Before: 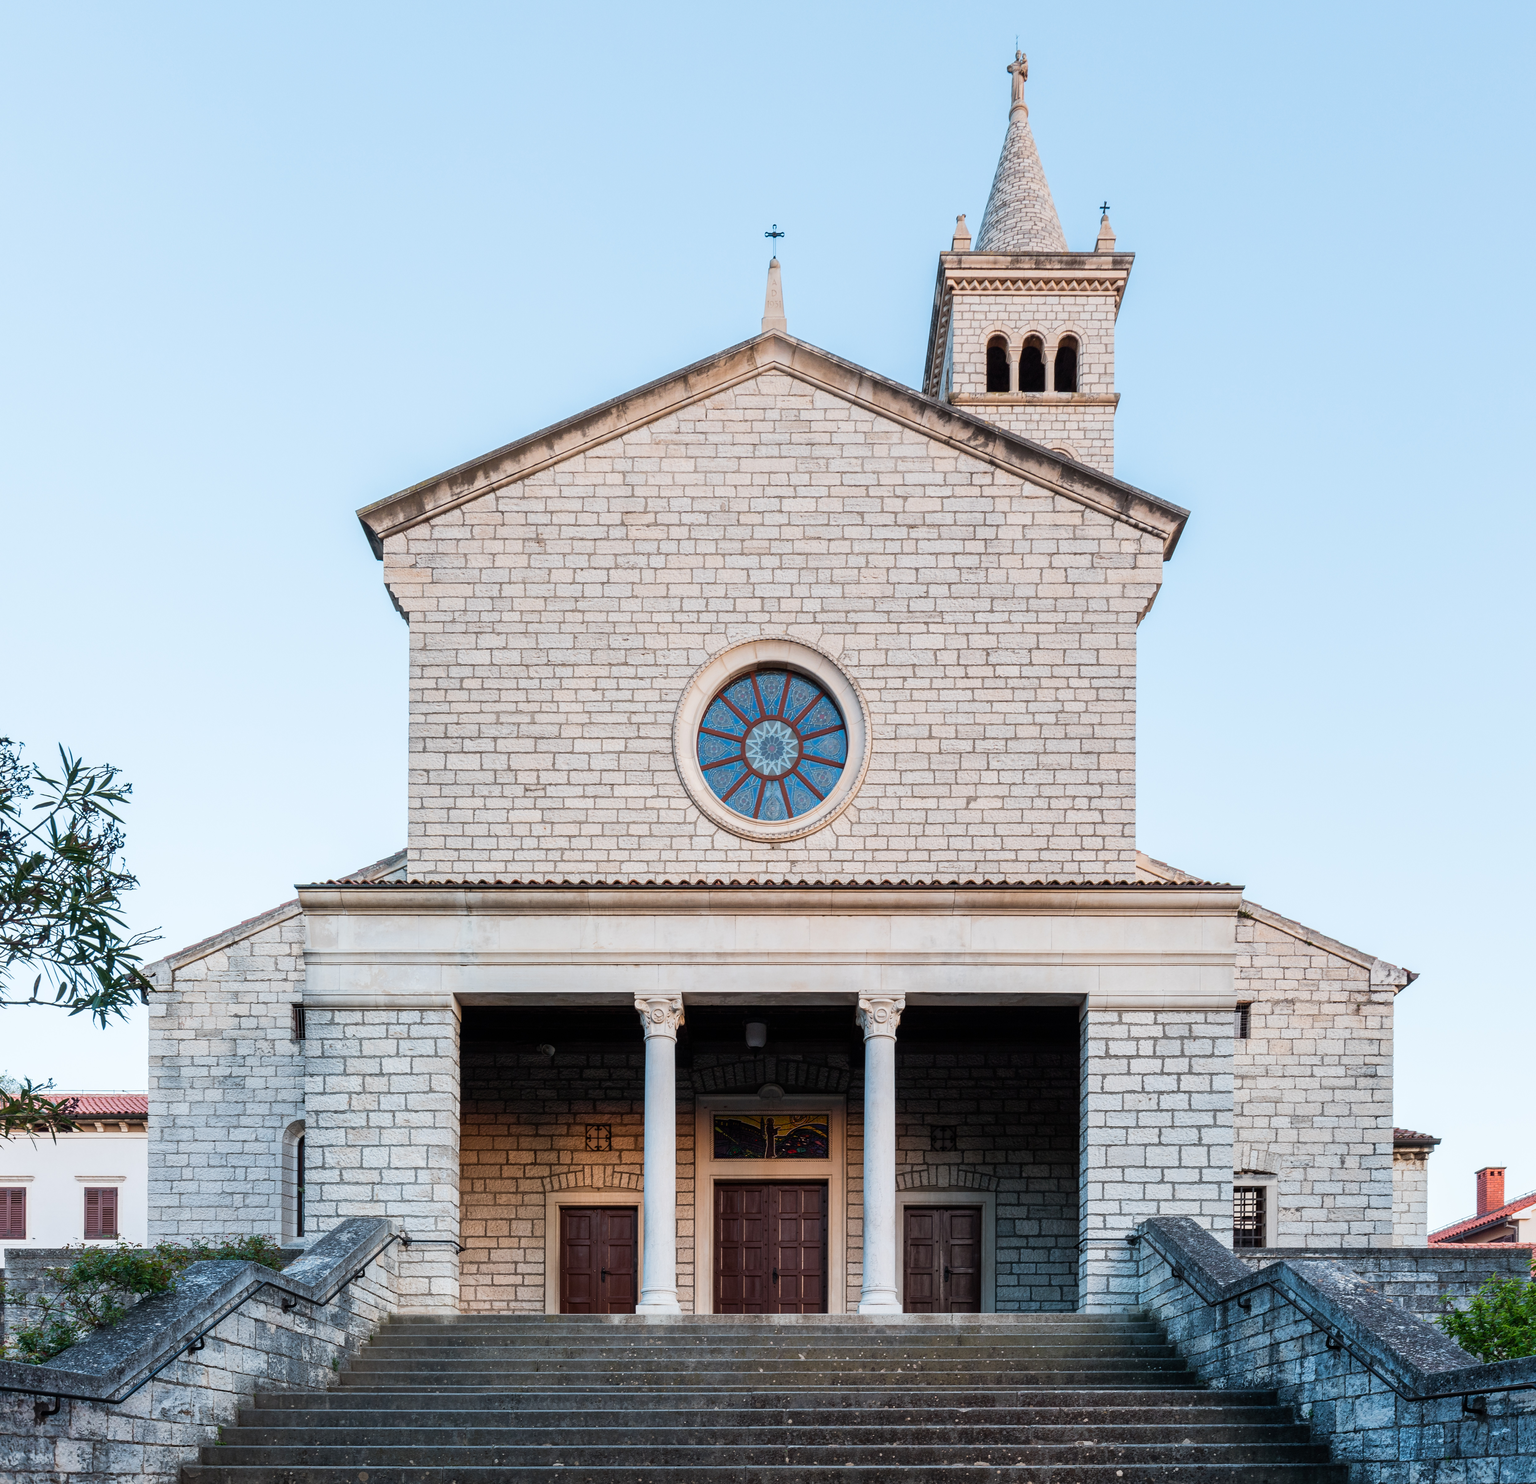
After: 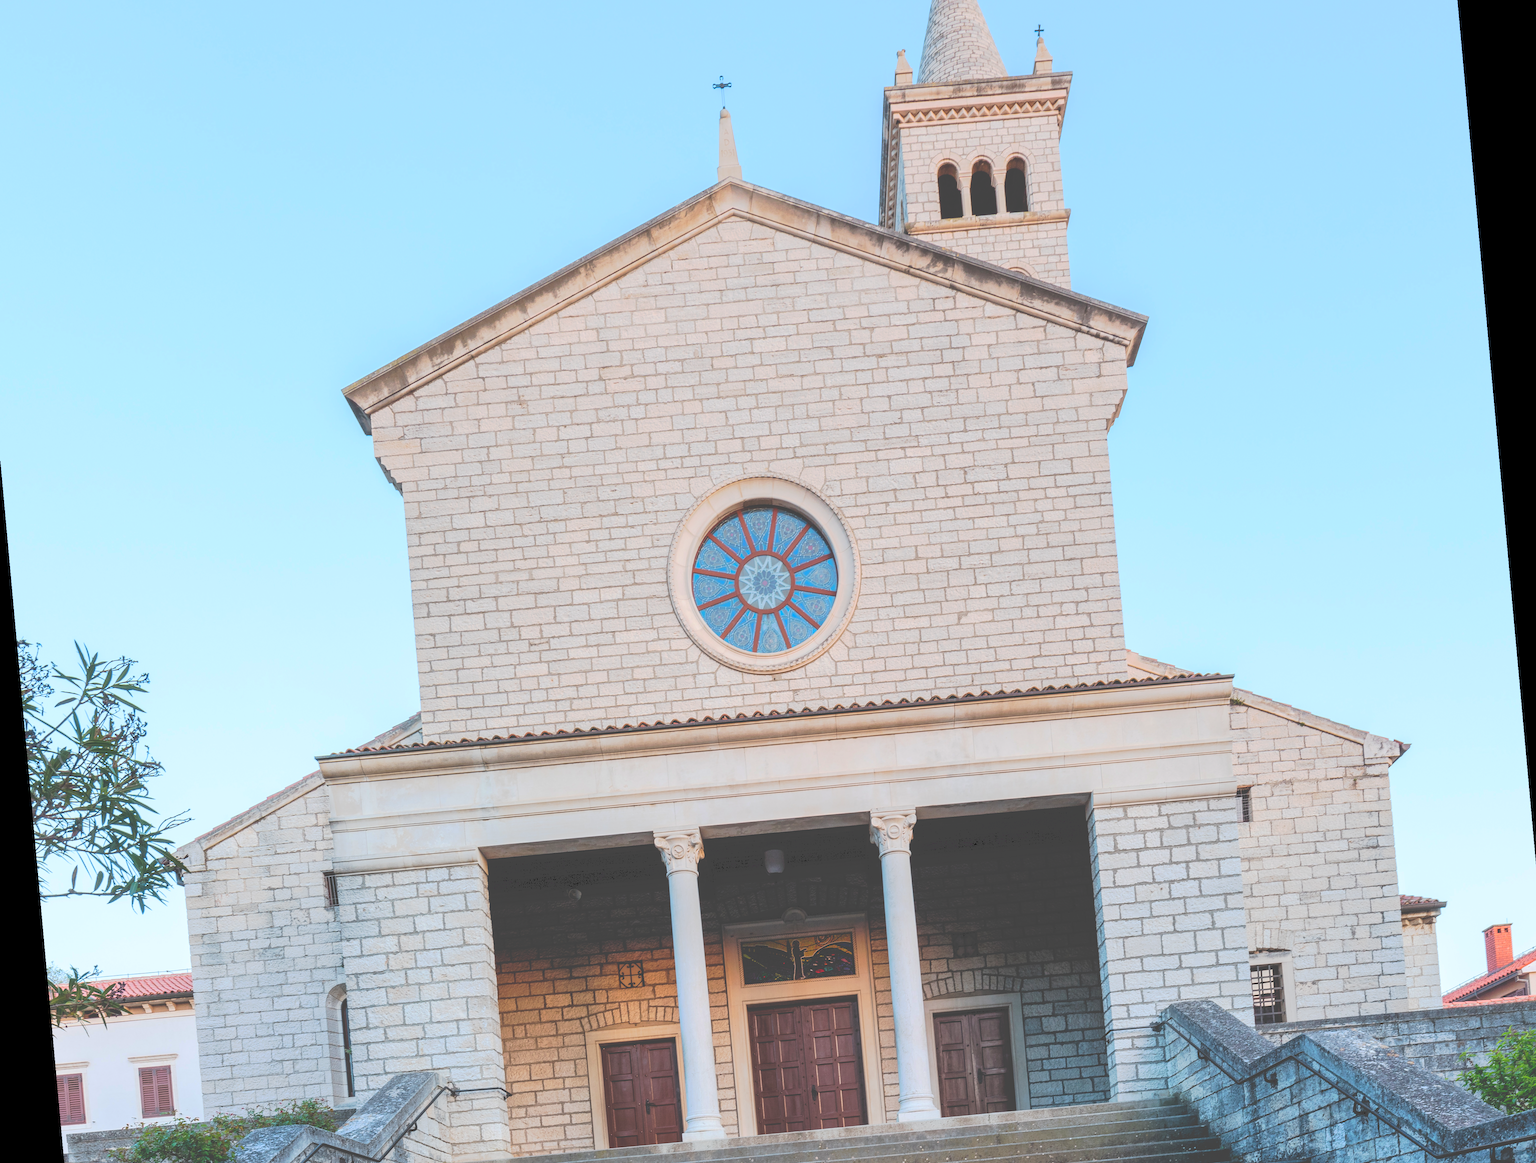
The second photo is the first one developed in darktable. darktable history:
rotate and perspective: rotation -5.2°, automatic cropping off
contrast brightness saturation: contrast 0.07, brightness 0.18, saturation 0.4
tone curve: curves: ch0 [(0, 0) (0.003, 0.277) (0.011, 0.277) (0.025, 0.279) (0.044, 0.282) (0.069, 0.286) (0.1, 0.289) (0.136, 0.294) (0.177, 0.318) (0.224, 0.345) (0.277, 0.379) (0.335, 0.425) (0.399, 0.481) (0.468, 0.542) (0.543, 0.594) (0.623, 0.662) (0.709, 0.731) (0.801, 0.792) (0.898, 0.851) (1, 1)], preserve colors none
crop and rotate: left 2.991%, top 13.302%, right 1.981%, bottom 12.636%
